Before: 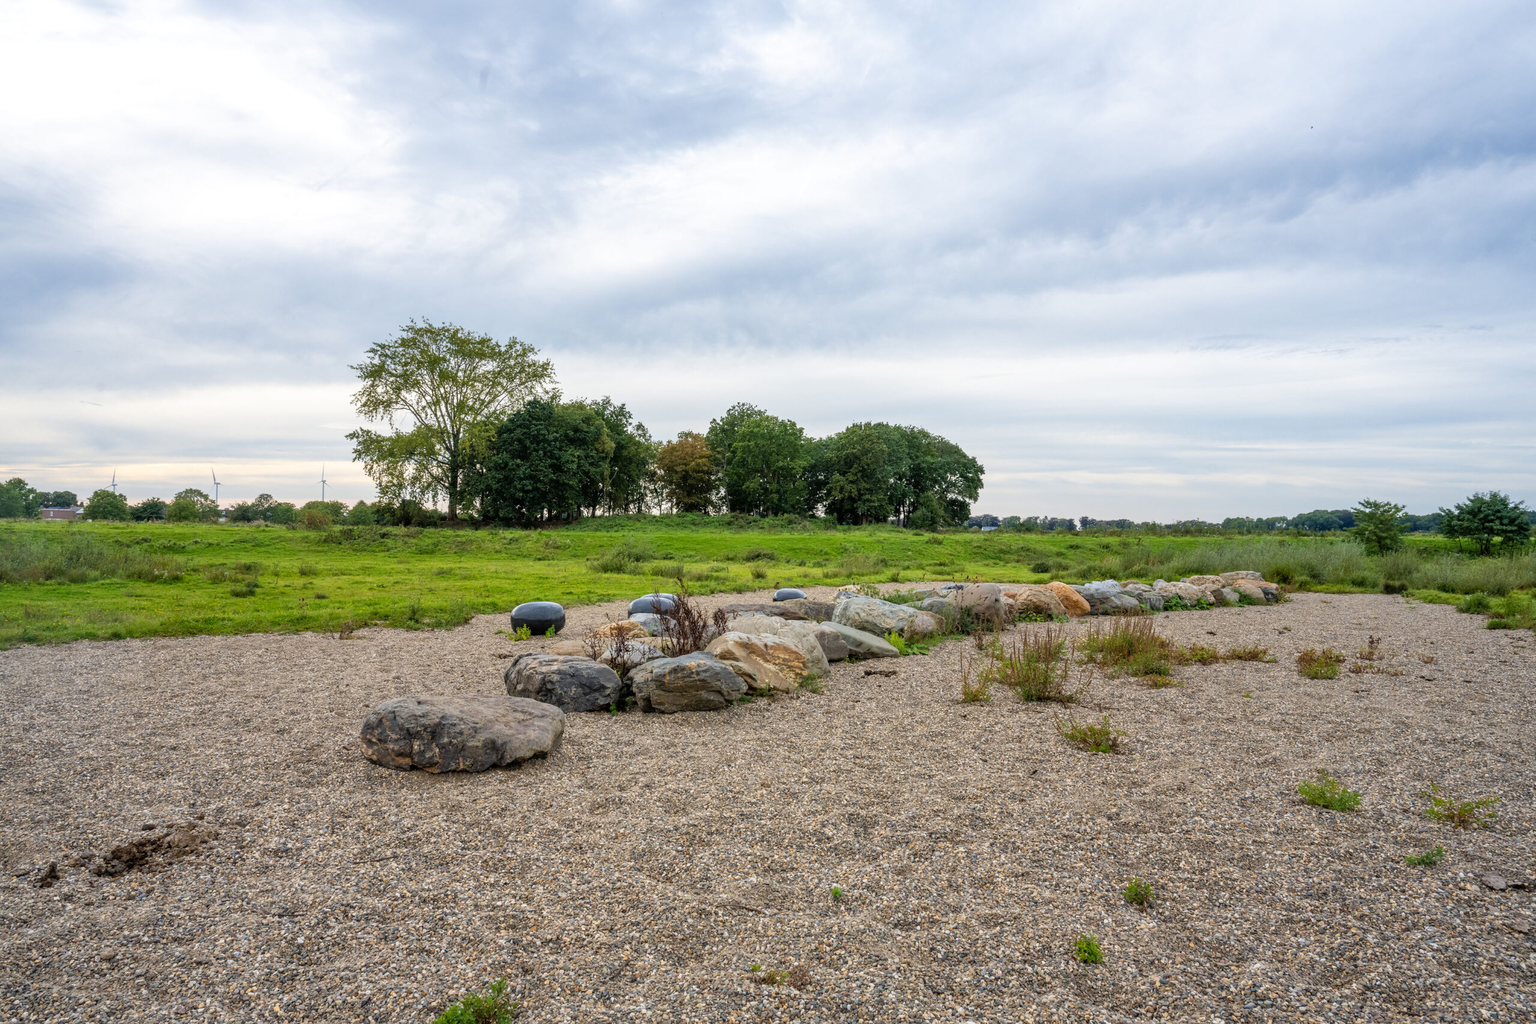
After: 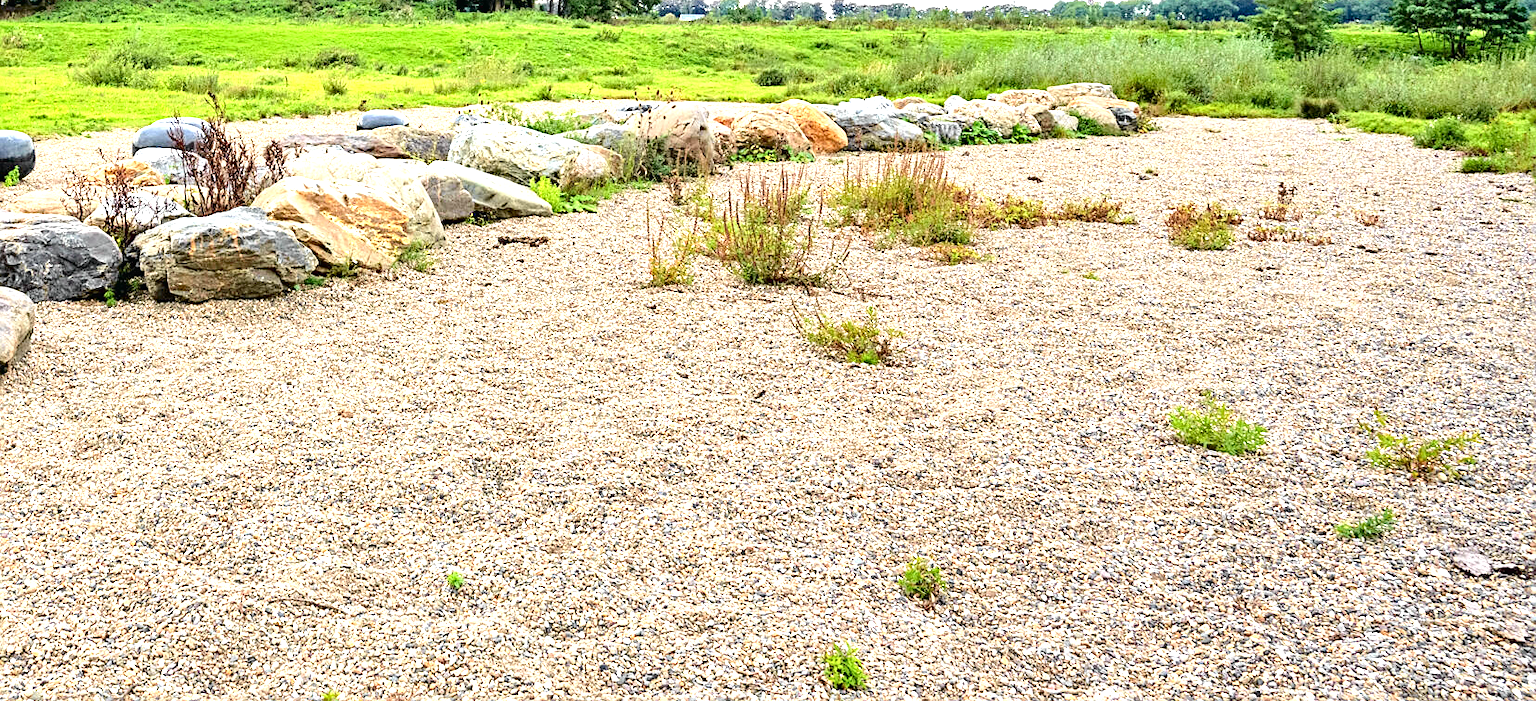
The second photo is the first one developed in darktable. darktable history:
tone curve: curves: ch0 [(0, 0.015) (0.037, 0.032) (0.131, 0.113) (0.275, 0.26) (0.497, 0.531) (0.617, 0.663) (0.704, 0.748) (0.813, 0.842) (0.911, 0.931) (0.997, 1)]; ch1 [(0, 0) (0.301, 0.3) (0.444, 0.438) (0.493, 0.494) (0.501, 0.499) (0.534, 0.543) (0.582, 0.605) (0.658, 0.687) (0.746, 0.79) (1, 1)]; ch2 [(0, 0) (0.246, 0.234) (0.36, 0.356) (0.415, 0.426) (0.476, 0.492) (0.502, 0.499) (0.525, 0.513) (0.533, 0.534) (0.586, 0.598) (0.634, 0.643) (0.706, 0.717) (0.853, 0.83) (1, 0.951)], color space Lab, independent channels, preserve colors none
crop and rotate: left 35.334%, top 50.634%, bottom 5.004%
haze removal: compatibility mode true, adaptive false
exposure: black level correction 0.001, exposure 1.736 EV, compensate highlight preservation false
sharpen: on, module defaults
